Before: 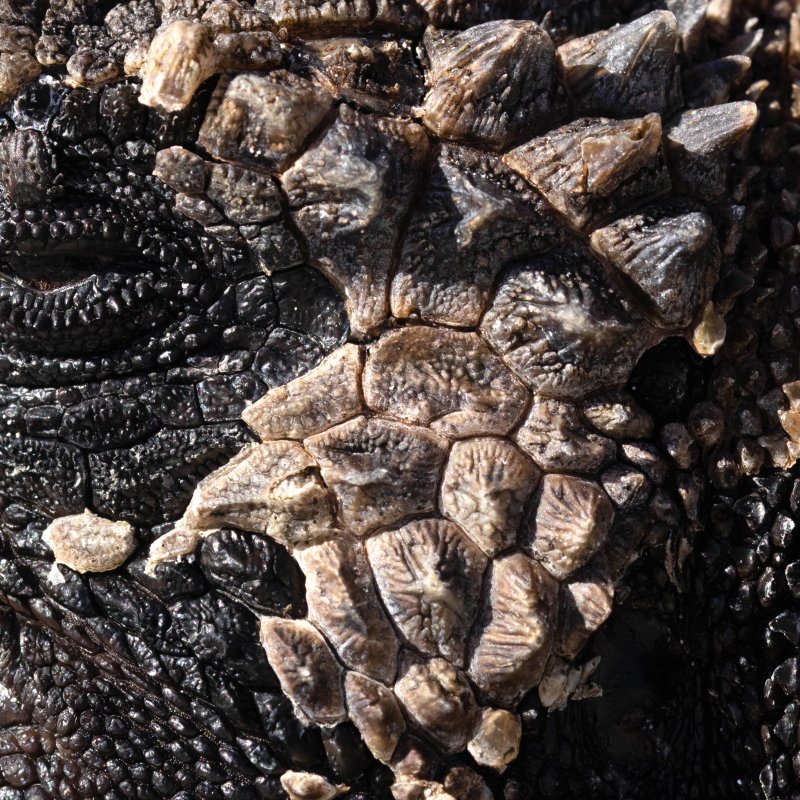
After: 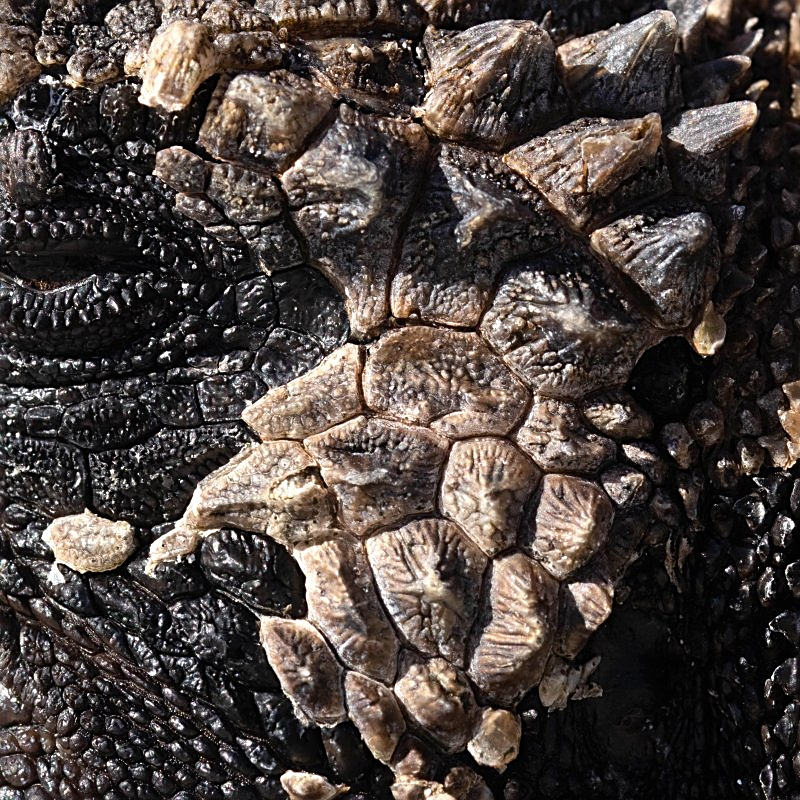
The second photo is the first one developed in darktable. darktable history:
sharpen: on, module defaults
tone equalizer: edges refinement/feathering 500, mask exposure compensation -1.57 EV, preserve details no
